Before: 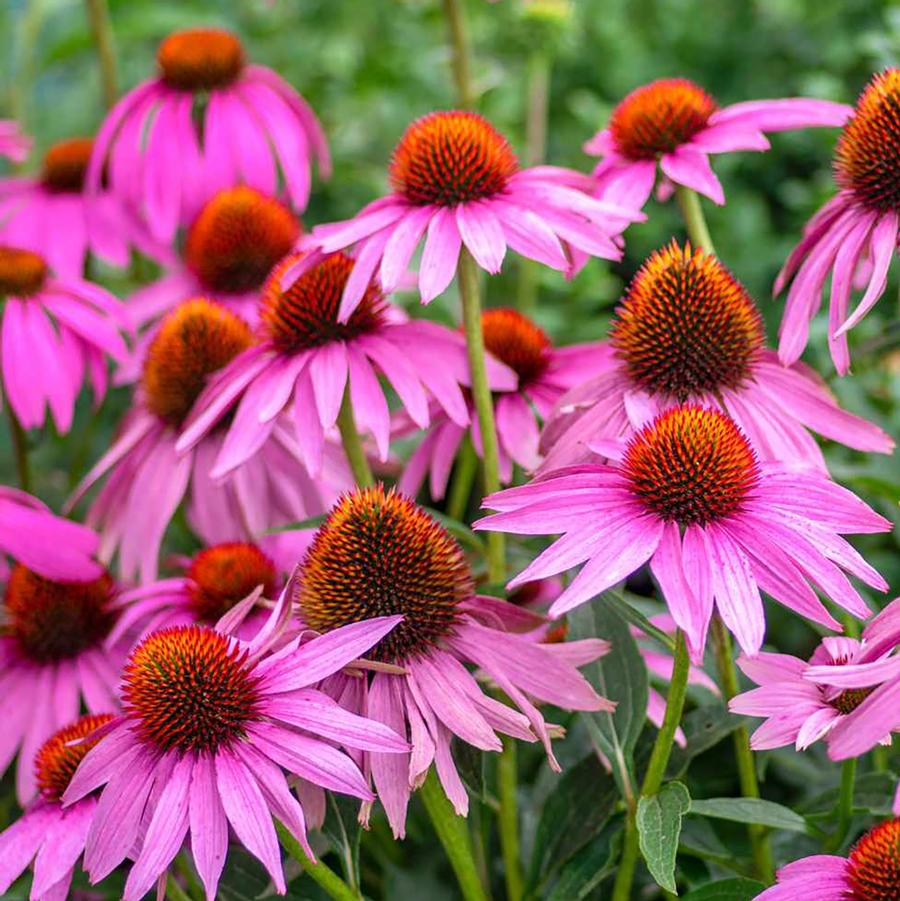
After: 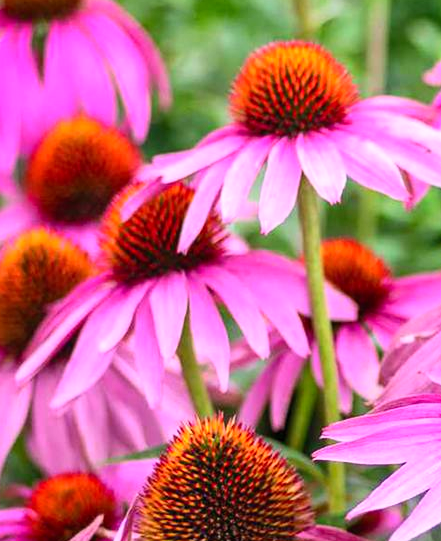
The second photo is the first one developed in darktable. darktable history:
contrast brightness saturation: contrast 0.203, brightness 0.145, saturation 0.141
crop: left 17.885%, top 7.88%, right 33.059%, bottom 32.015%
